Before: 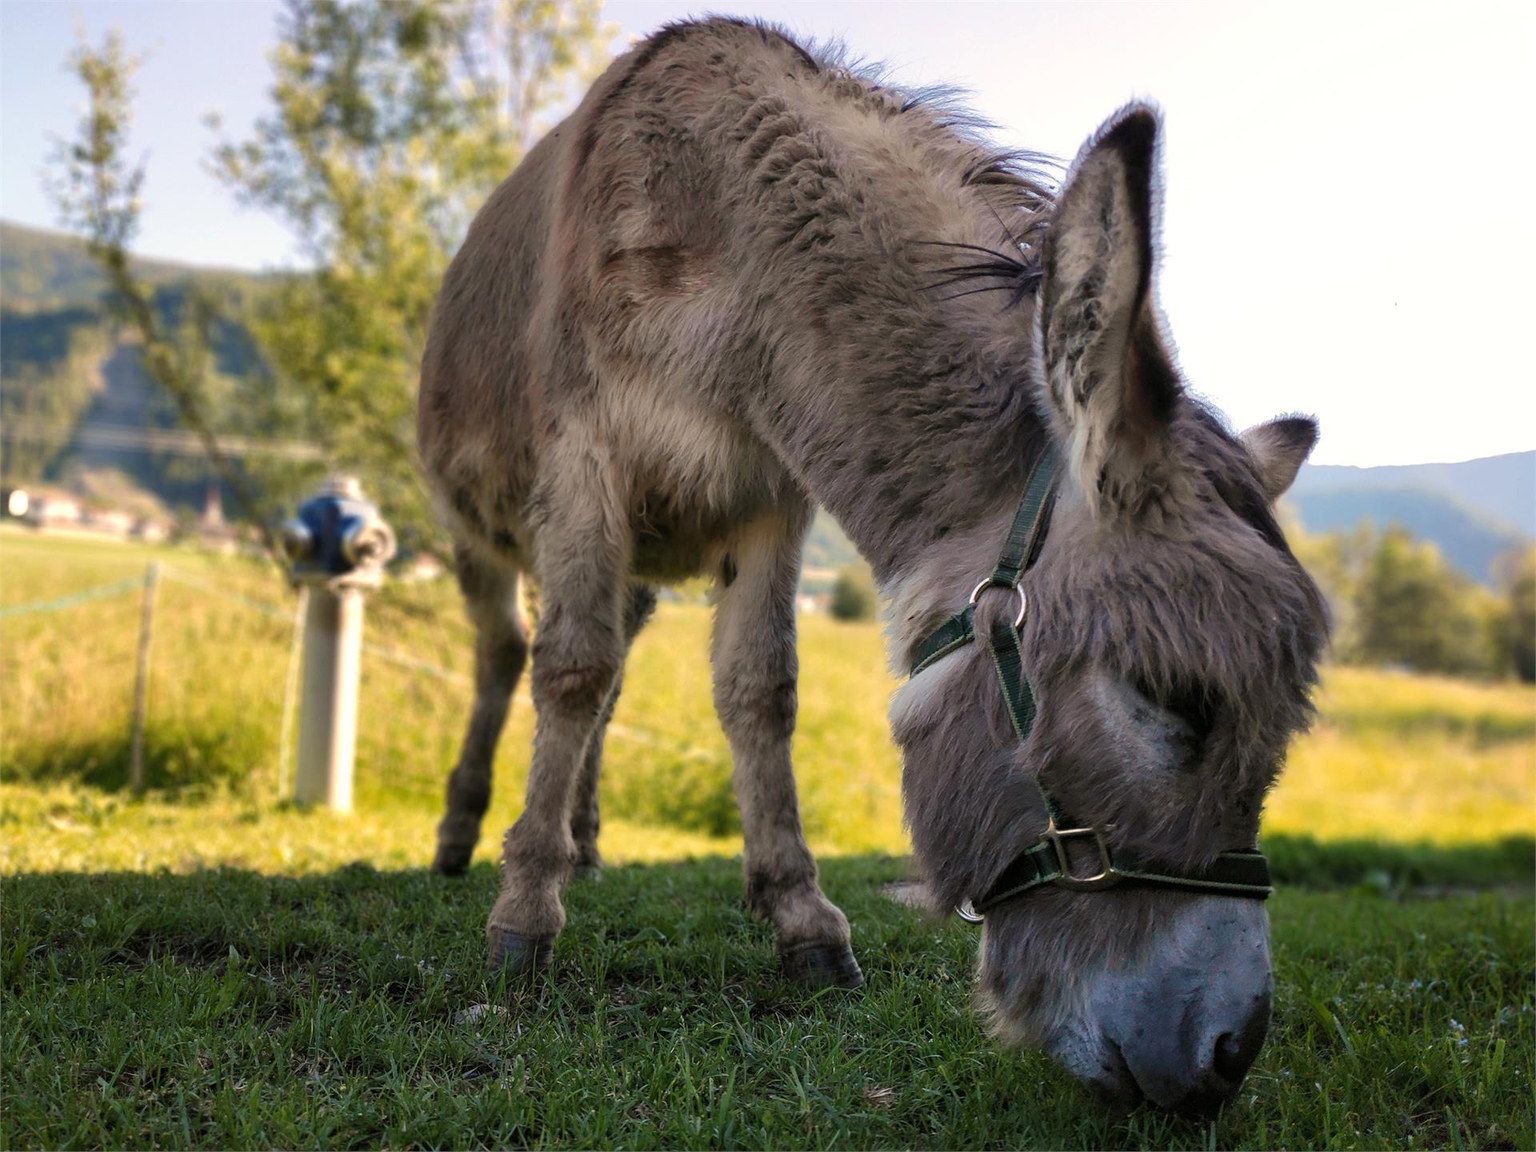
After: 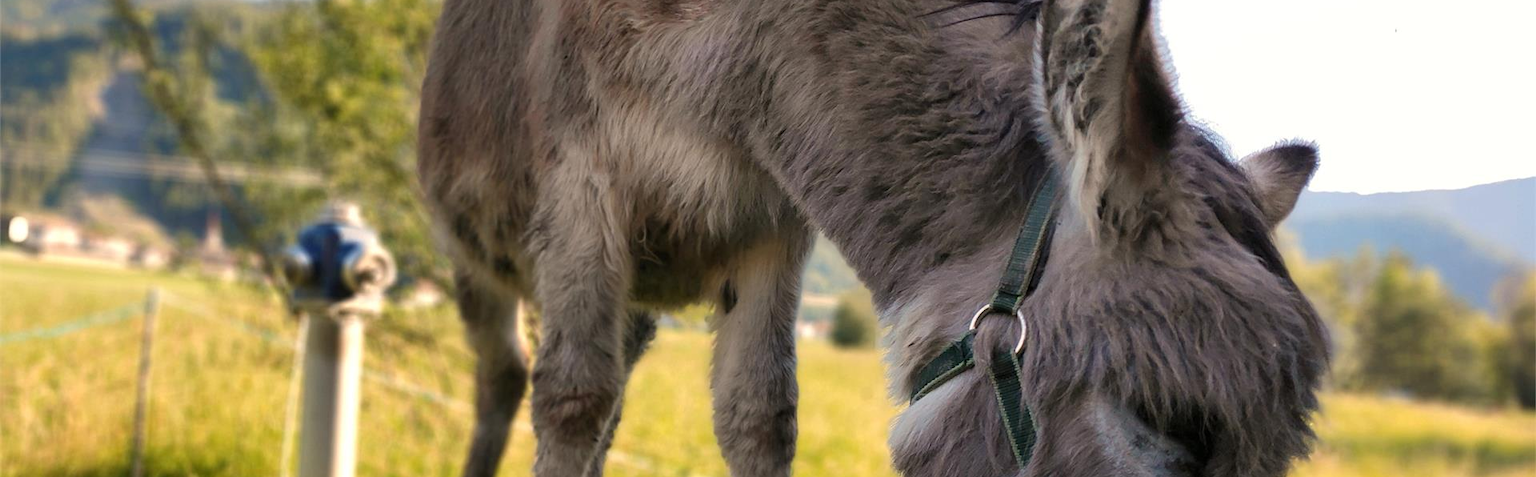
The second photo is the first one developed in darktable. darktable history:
crop and rotate: top 23.8%, bottom 34.729%
